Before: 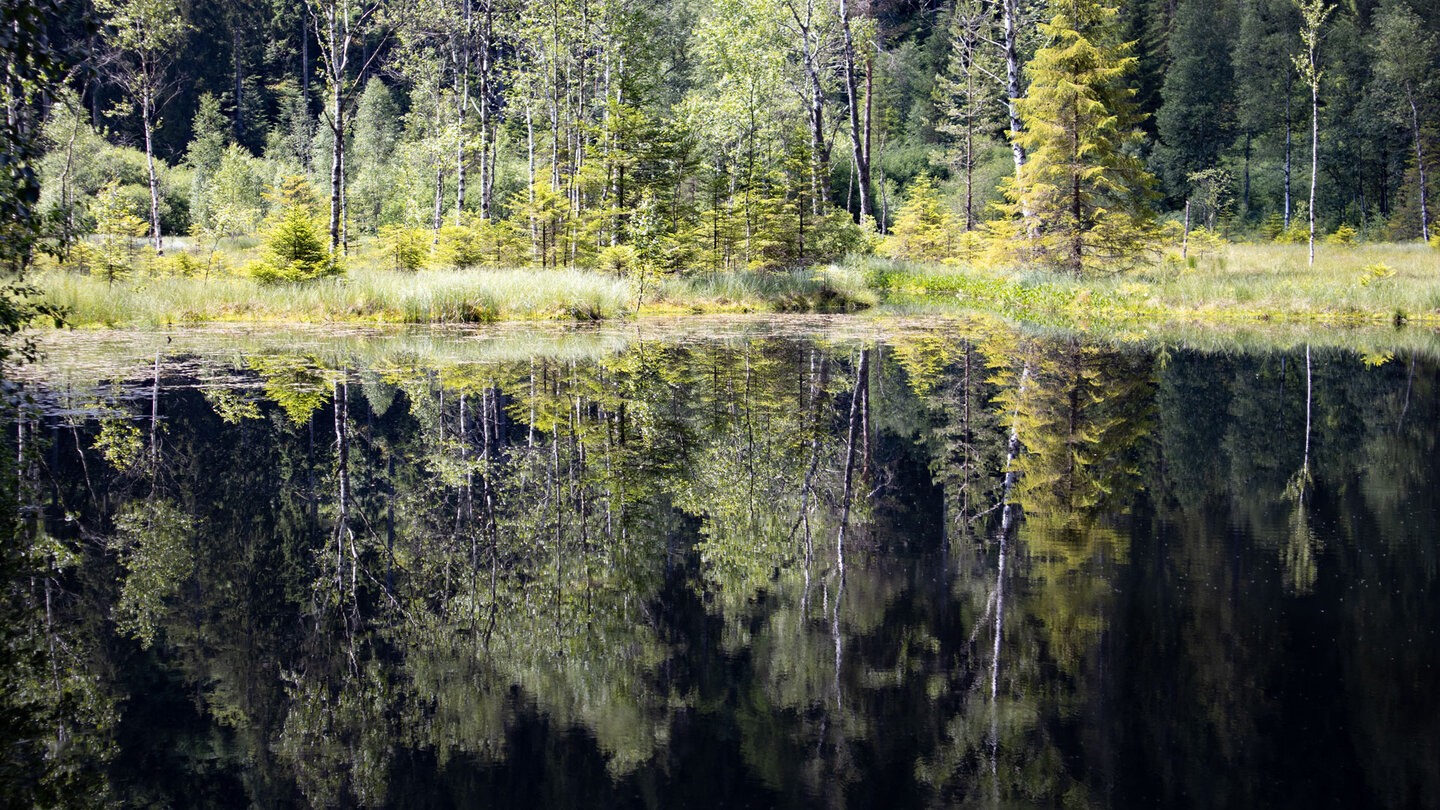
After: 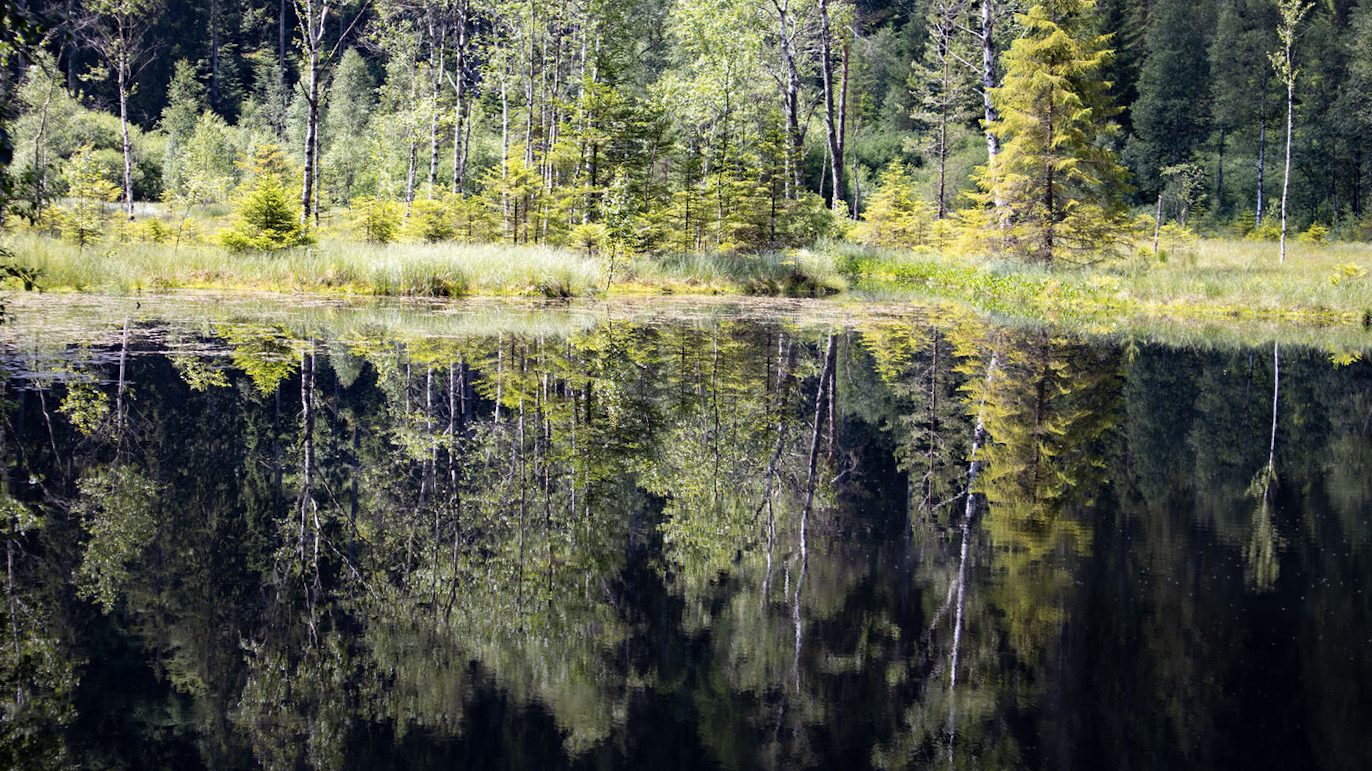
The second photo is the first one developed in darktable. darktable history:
crop and rotate: angle -1.61°
